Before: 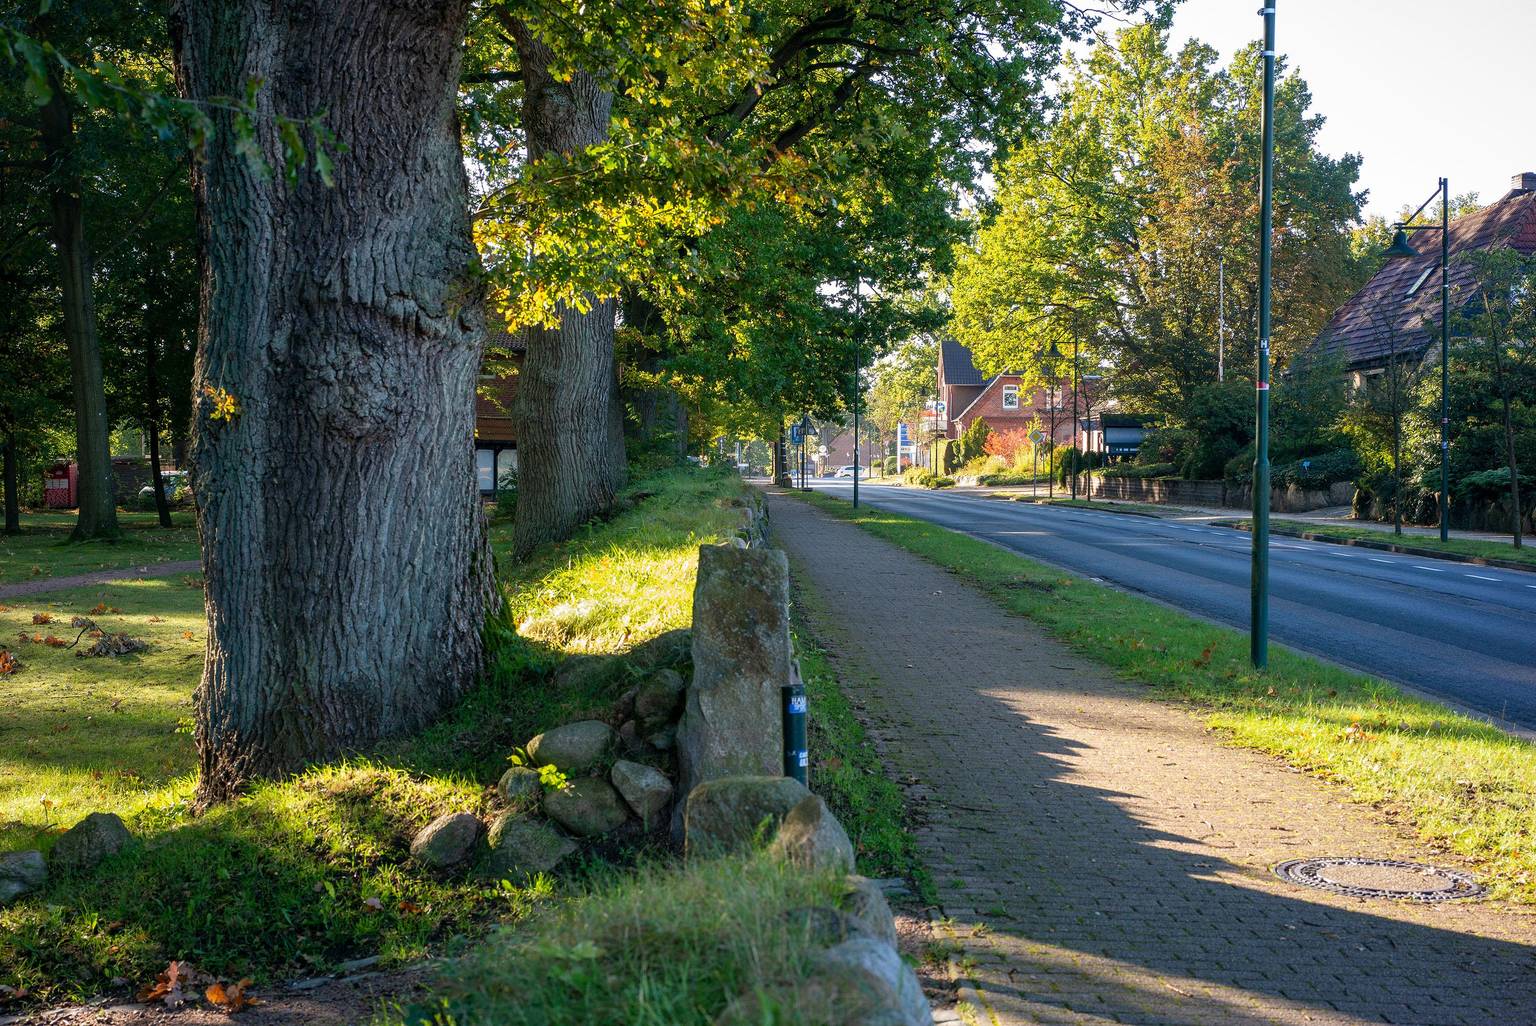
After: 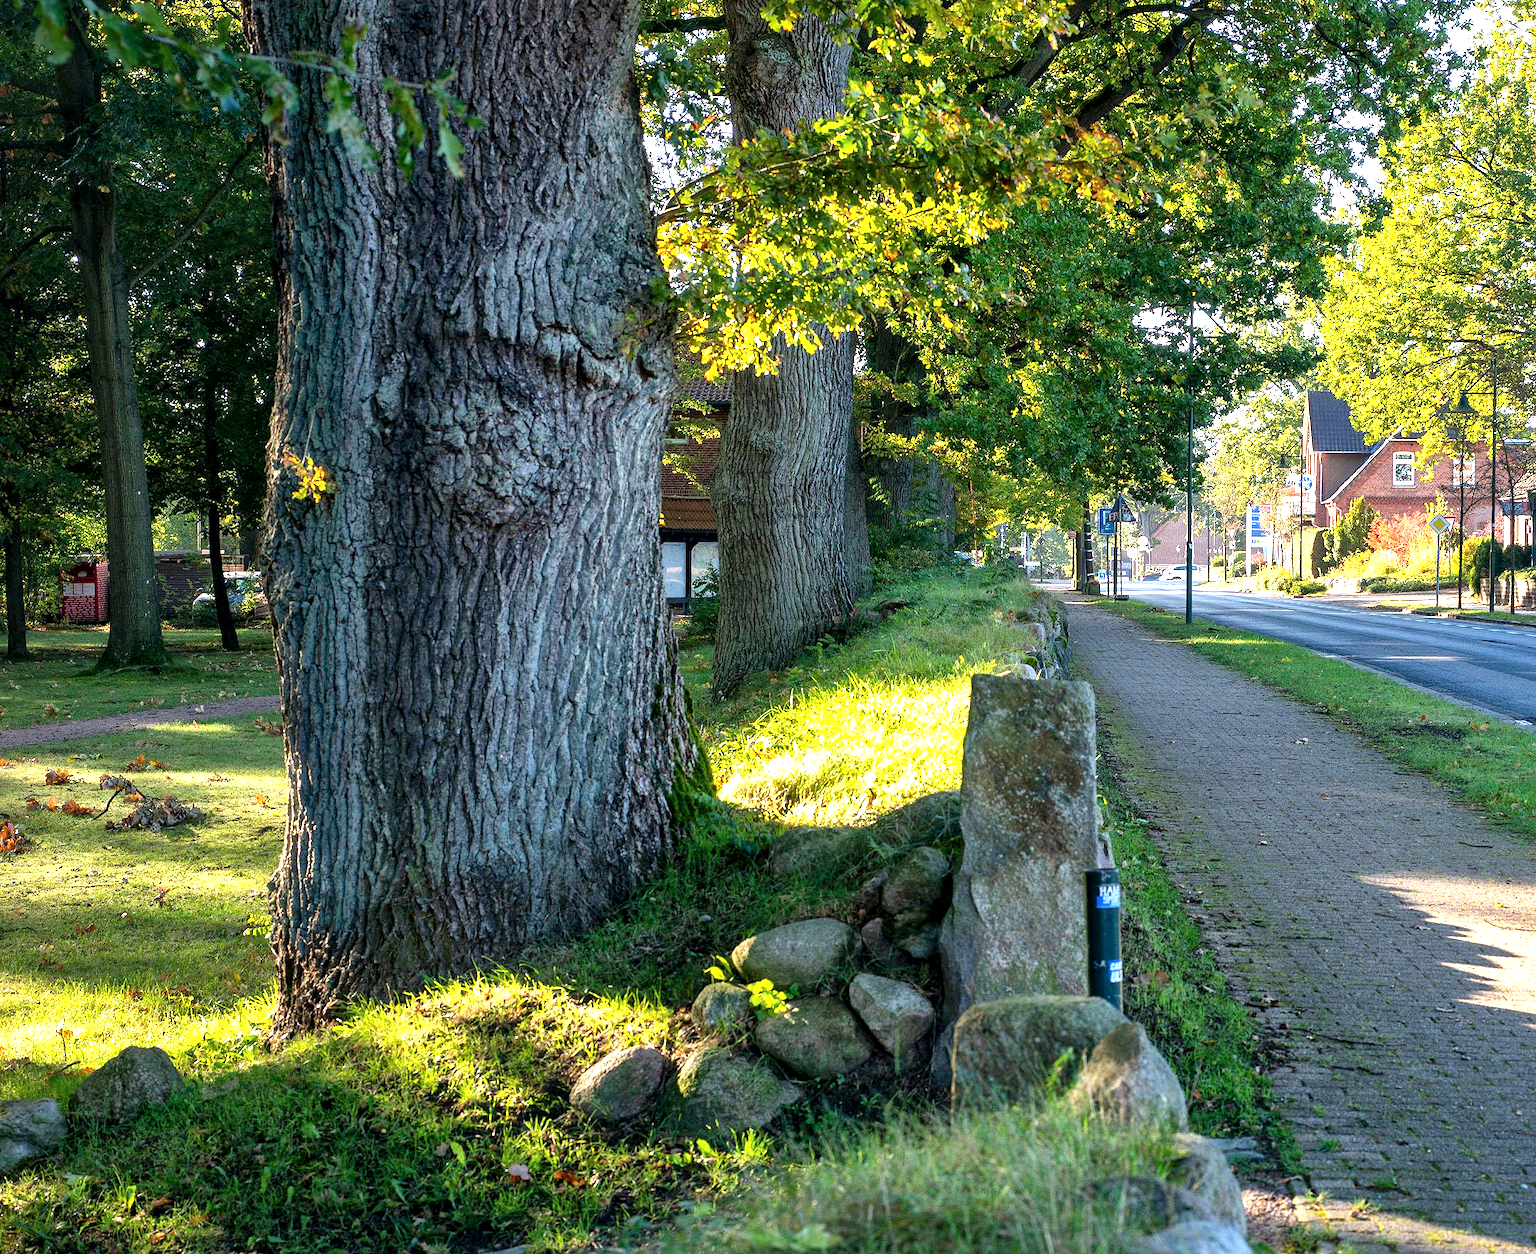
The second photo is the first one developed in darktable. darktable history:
local contrast: mode bilateral grid, contrast 20, coarseness 50, detail 148%, midtone range 0.2
exposure: black level correction 0, exposure 0.9 EV, compensate highlight preservation false
crop: top 5.803%, right 27.864%, bottom 5.804%
white balance: red 0.988, blue 1.017
